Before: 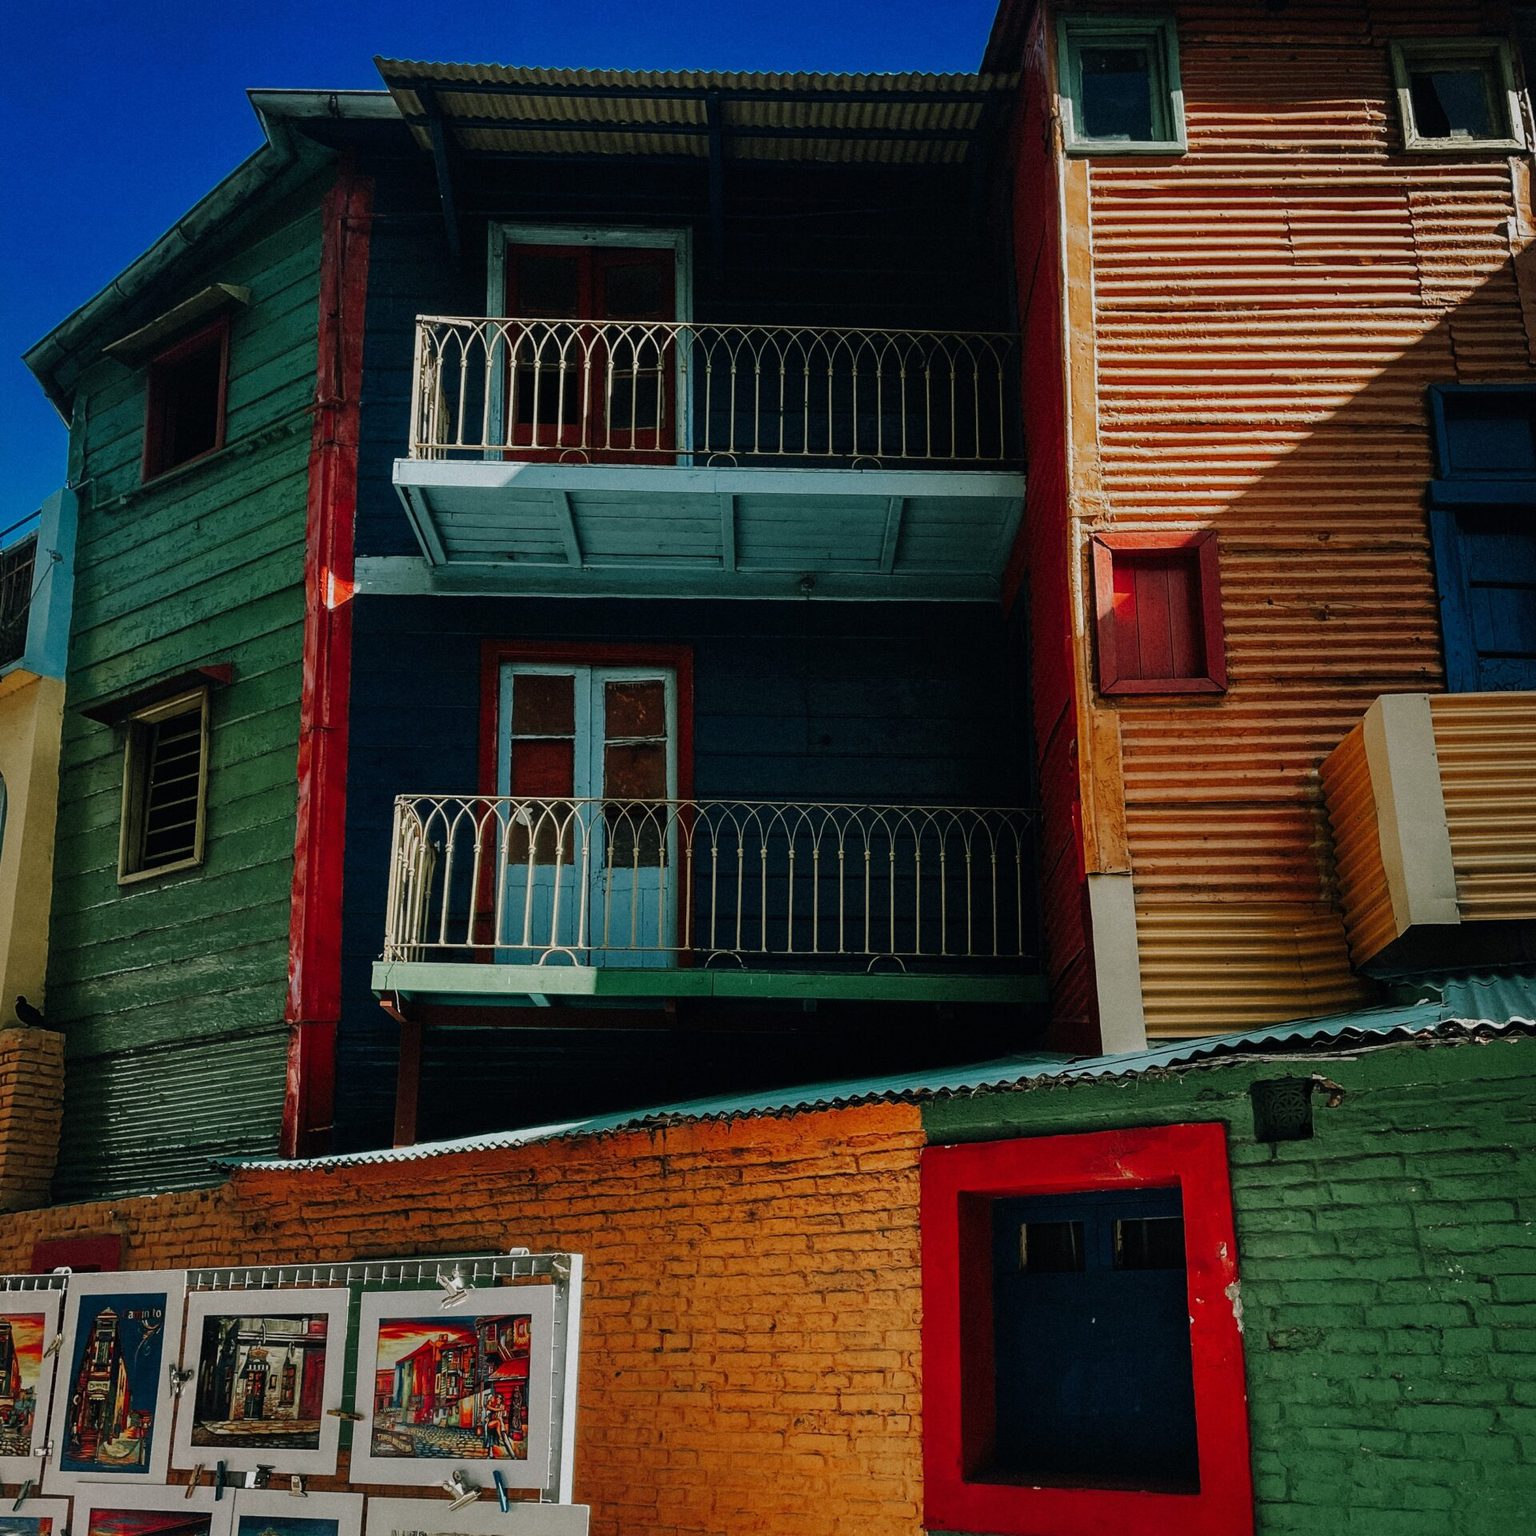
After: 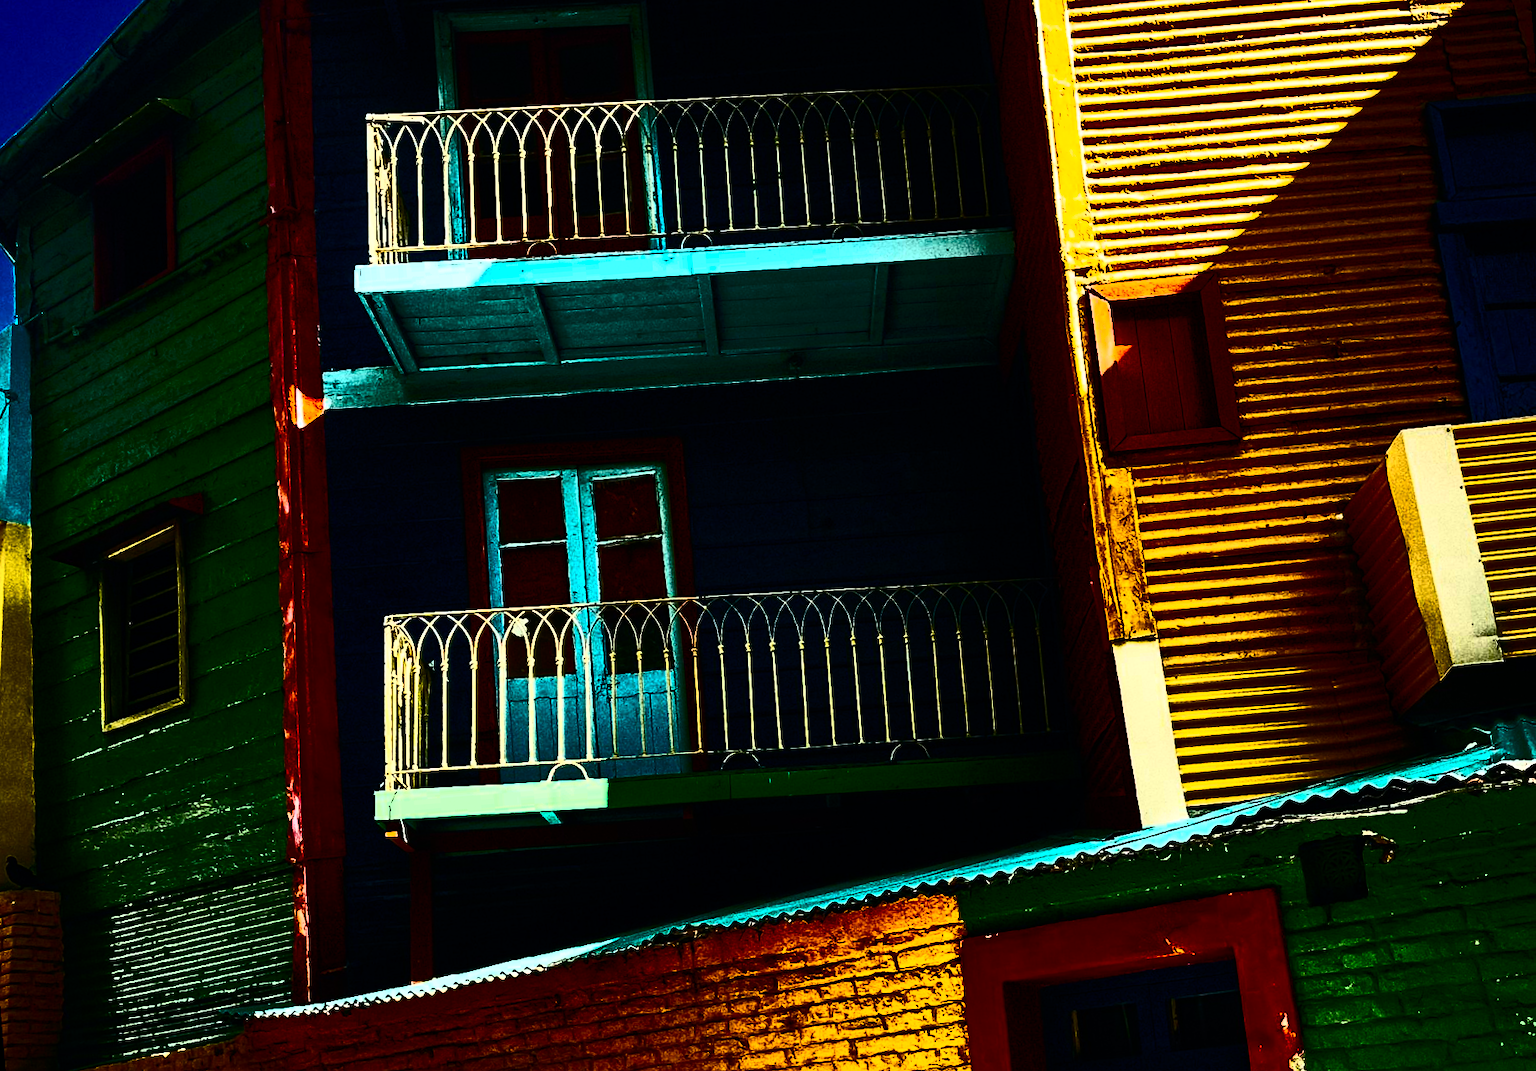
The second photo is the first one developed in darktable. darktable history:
color balance rgb: linear chroma grading › shadows -40%, linear chroma grading › highlights 40%, linear chroma grading › global chroma 45%, linear chroma grading › mid-tones -30%, perceptual saturation grading › global saturation 55%, perceptual saturation grading › highlights -50%, perceptual saturation grading › mid-tones 40%, perceptual saturation grading › shadows 30%, perceptual brilliance grading › global brilliance 20%, perceptual brilliance grading › shadows -40%, global vibrance 35%
crop: top 11.038%, bottom 13.962%
contrast brightness saturation: contrast 0.93, brightness 0.2
tone equalizer: -8 EV -0.75 EV, -7 EV -0.7 EV, -6 EV -0.6 EV, -5 EV -0.4 EV, -3 EV 0.4 EV, -2 EV 0.6 EV, -1 EV 0.7 EV, +0 EV 0.75 EV, edges refinement/feathering 500, mask exposure compensation -1.57 EV, preserve details no
rotate and perspective: rotation -4.57°, crop left 0.054, crop right 0.944, crop top 0.087, crop bottom 0.914
